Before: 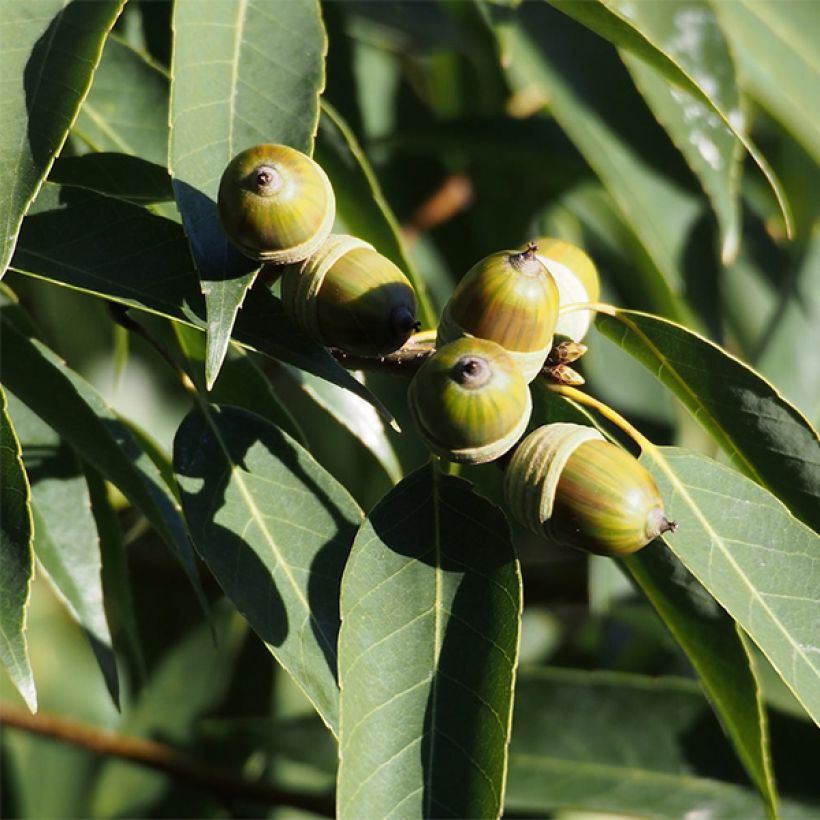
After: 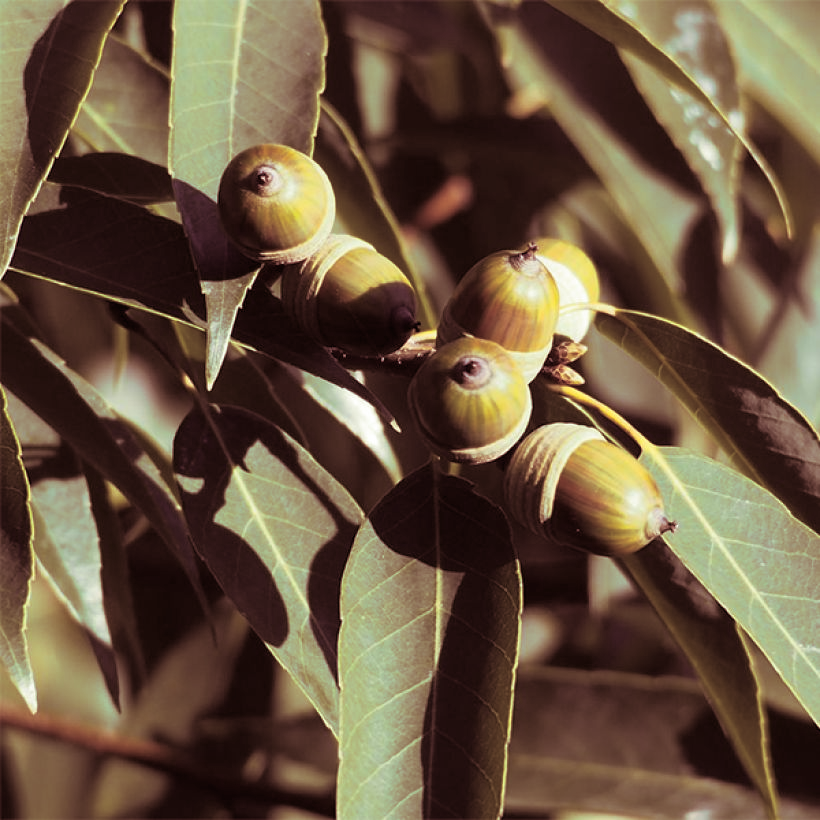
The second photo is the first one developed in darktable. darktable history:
rgb curve: curves: ch0 [(0, 0) (0.053, 0.068) (0.122, 0.128) (1, 1)]
split-toning: compress 20%
